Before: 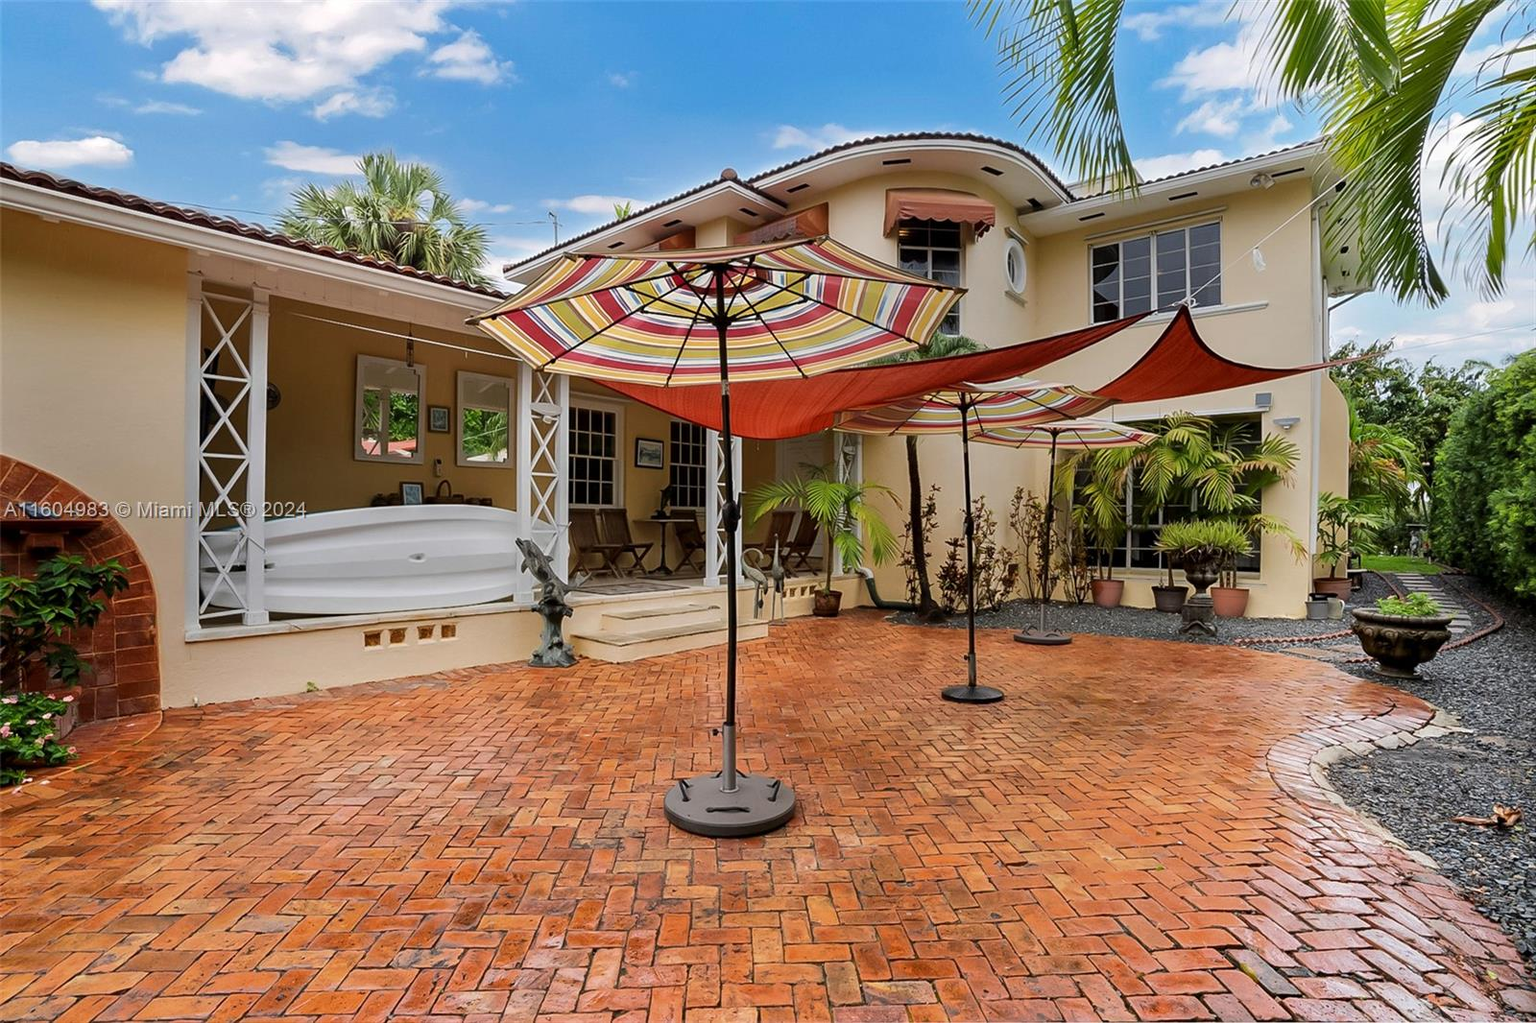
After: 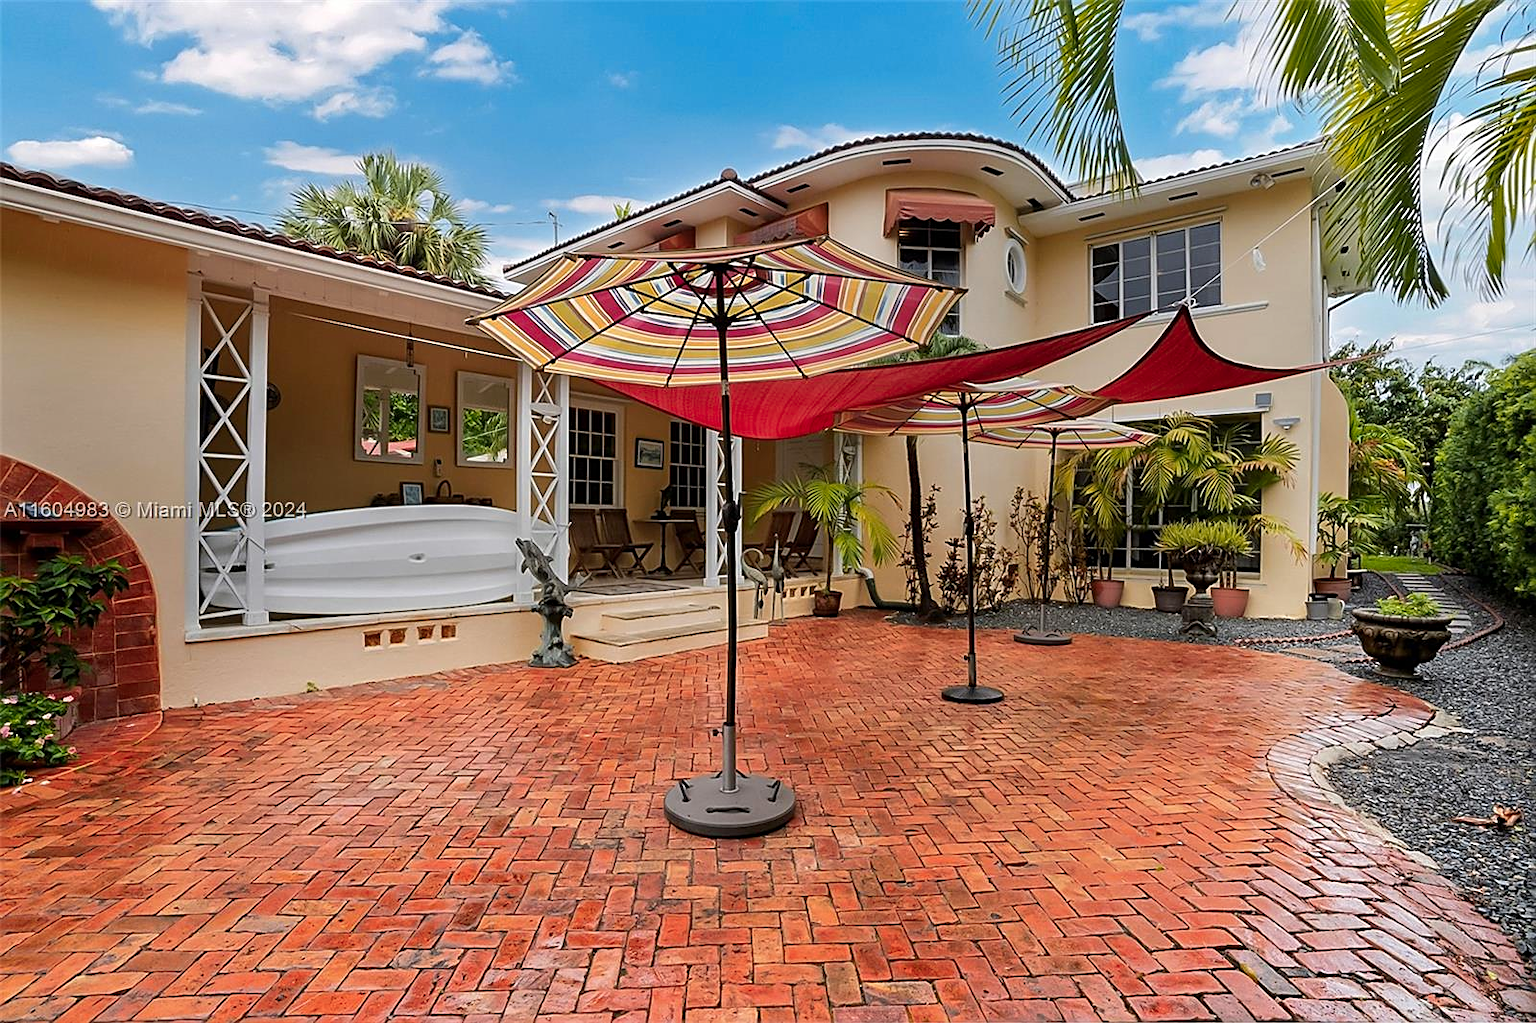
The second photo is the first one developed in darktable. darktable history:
sharpen: on, module defaults
color zones: curves: ch1 [(0.235, 0.558) (0.75, 0.5)]; ch2 [(0.25, 0.462) (0.749, 0.457)]
